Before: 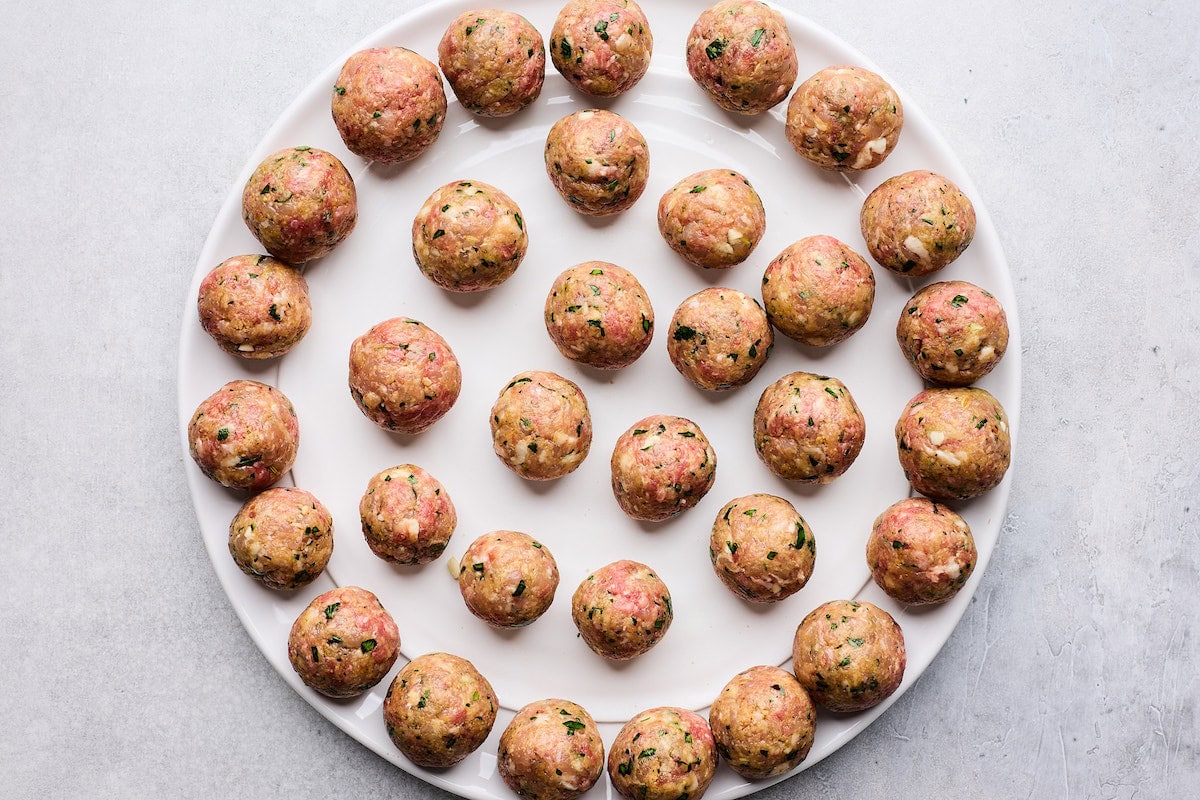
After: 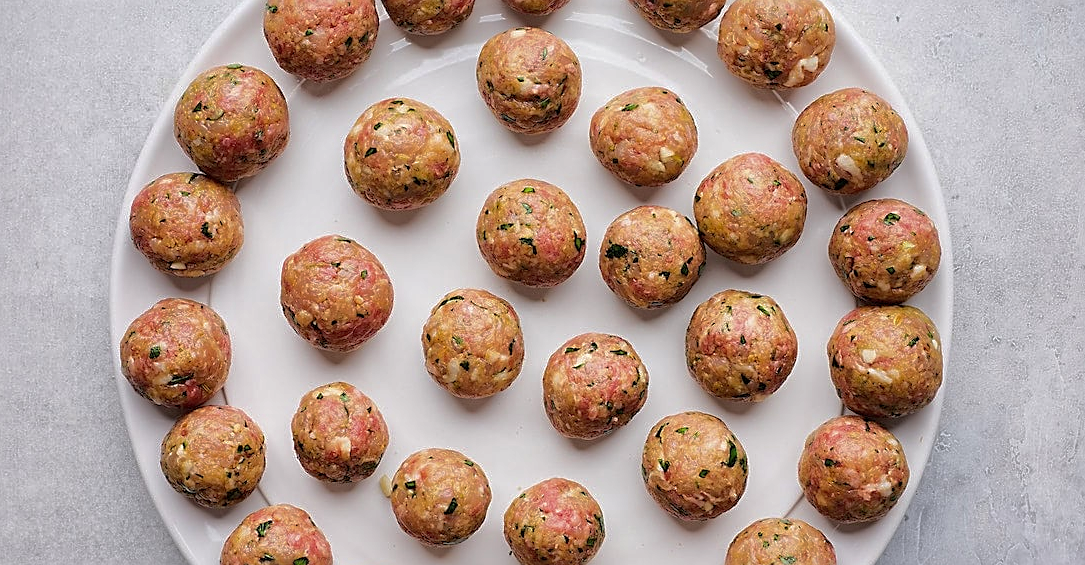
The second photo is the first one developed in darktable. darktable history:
sharpen: on, module defaults
shadows and highlights: shadows 39.26, highlights -59.69
crop: left 5.707%, top 10.314%, right 3.801%, bottom 18.971%
